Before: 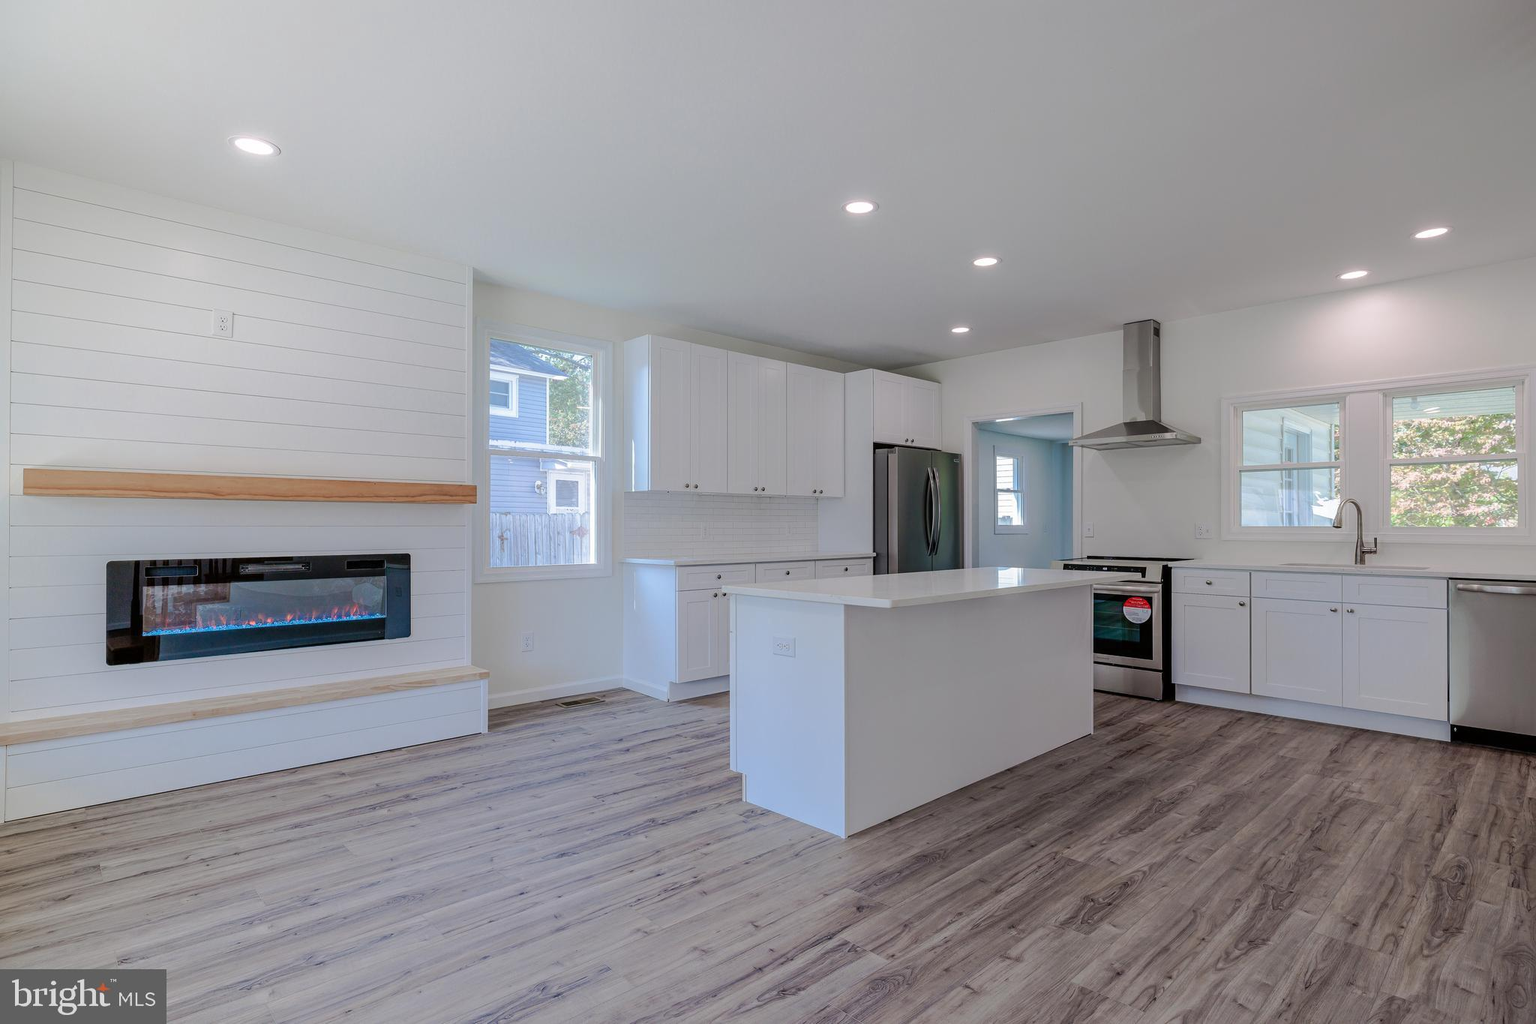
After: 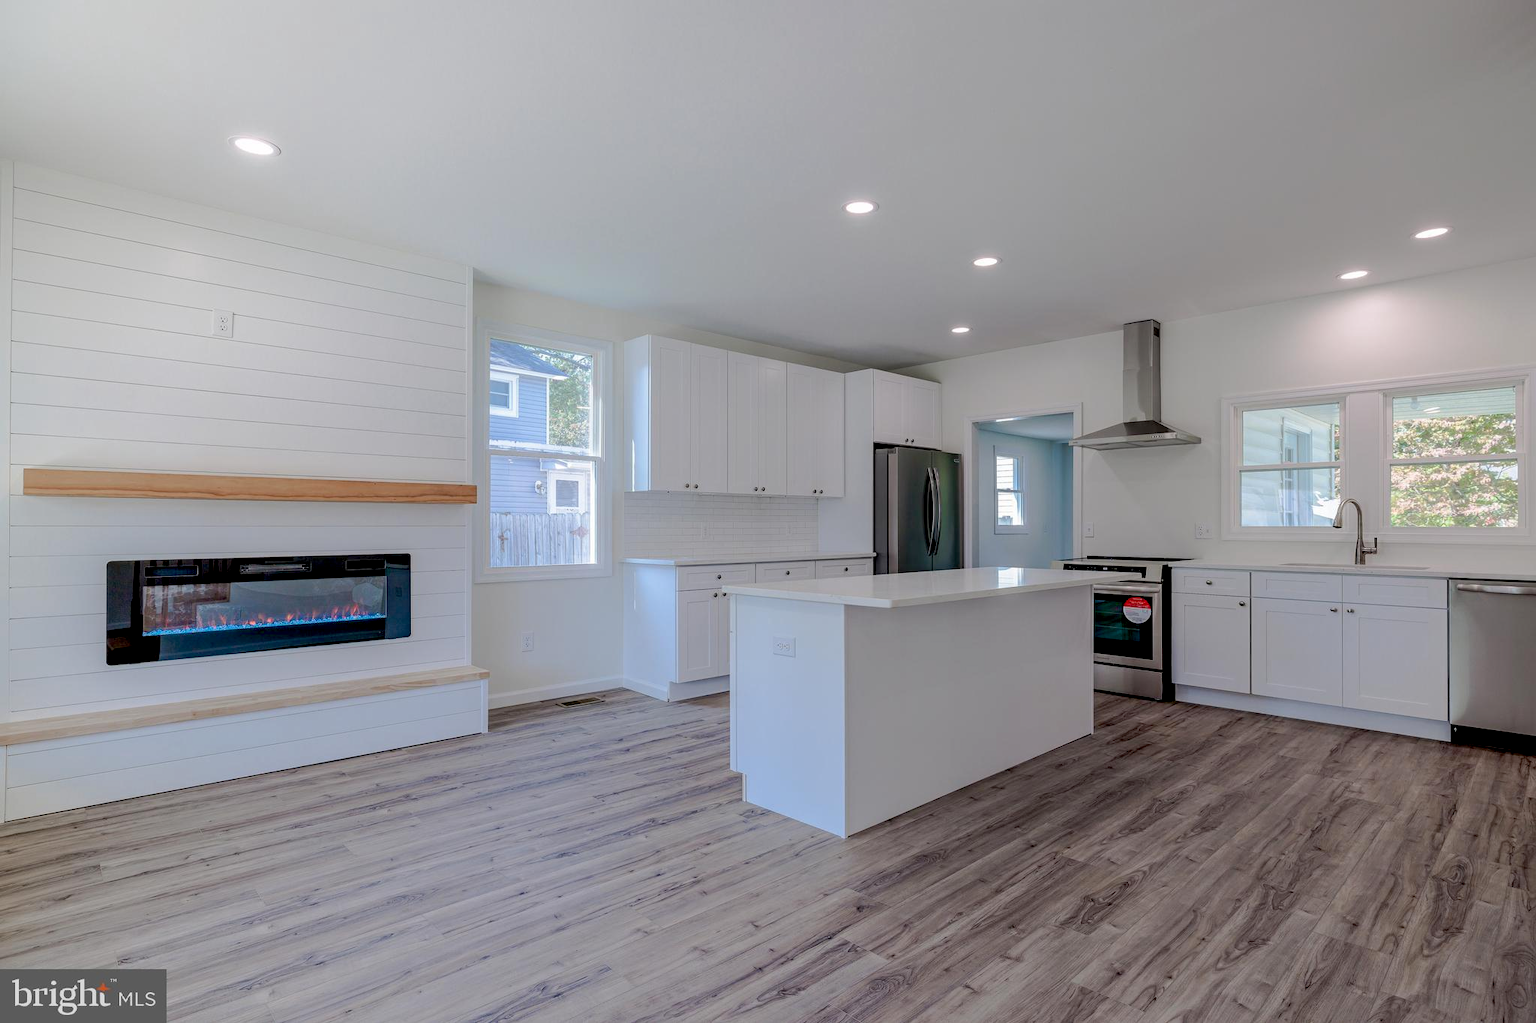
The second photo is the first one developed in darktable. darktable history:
exposure: black level correction 0.013, compensate exposure bias true, compensate highlight preservation false
